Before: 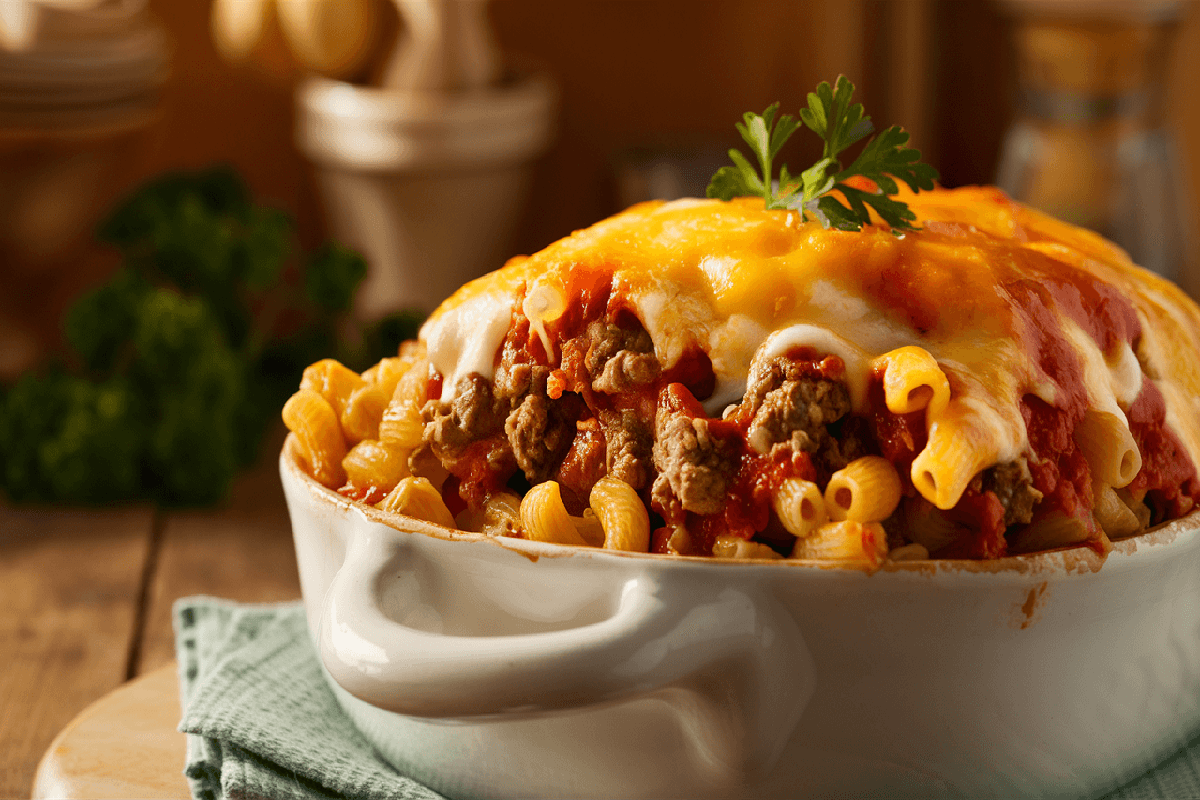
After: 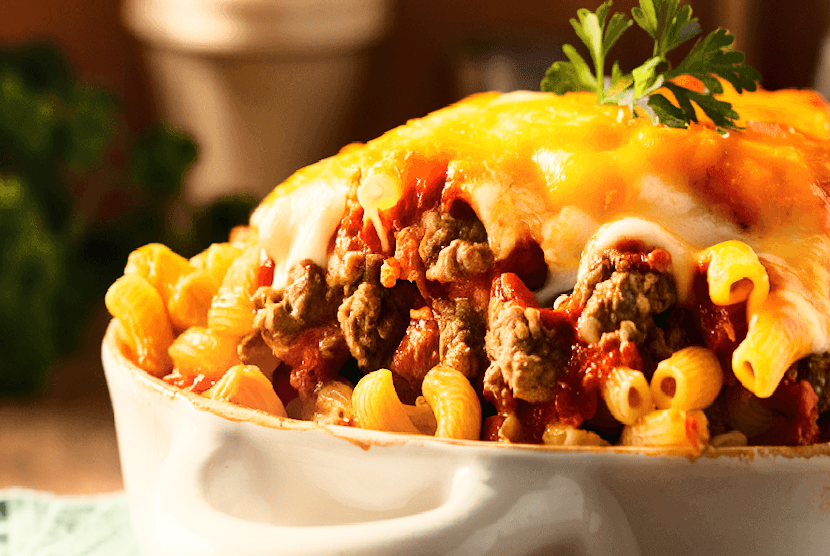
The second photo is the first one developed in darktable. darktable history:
rotate and perspective: rotation 0.679°, lens shift (horizontal) 0.136, crop left 0.009, crop right 0.991, crop top 0.078, crop bottom 0.95
base curve: curves: ch0 [(0, 0) (0.028, 0.03) (0.121, 0.232) (0.46, 0.748) (0.859, 0.968) (1, 1)]
shadows and highlights: highlights 70.7, soften with gaussian
crop and rotate: left 17.046%, top 10.659%, right 12.989%, bottom 14.553%
white balance: red 1, blue 1
